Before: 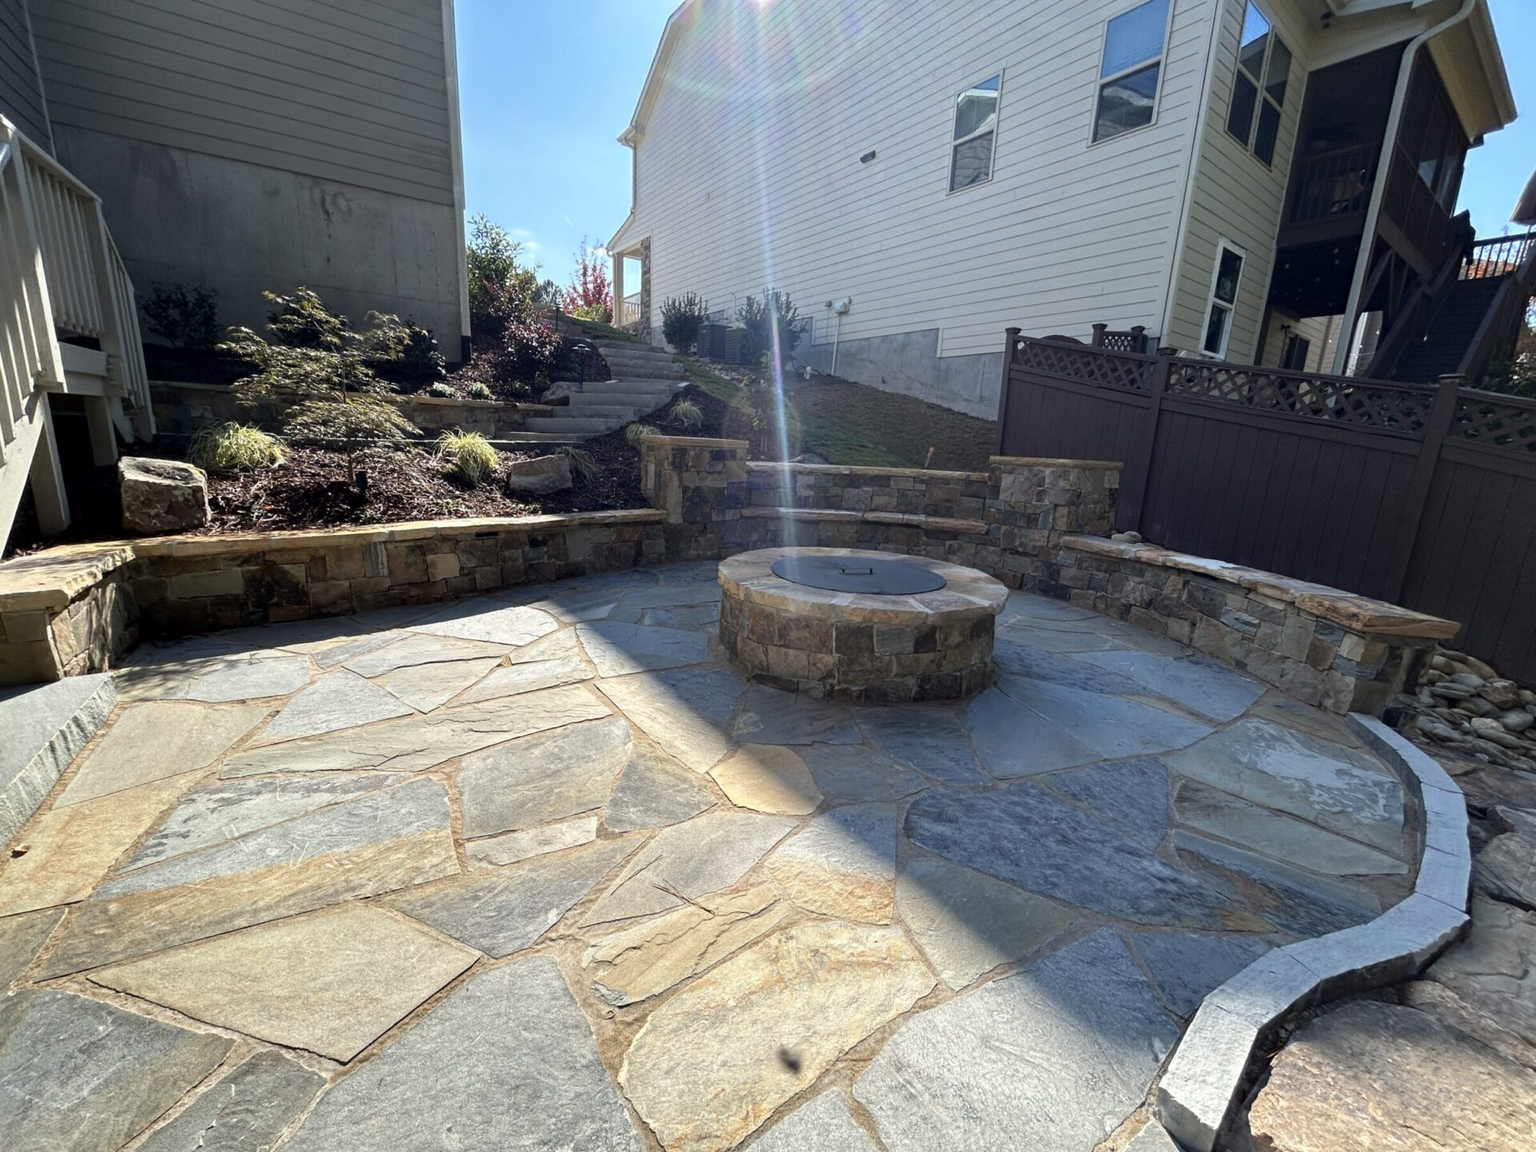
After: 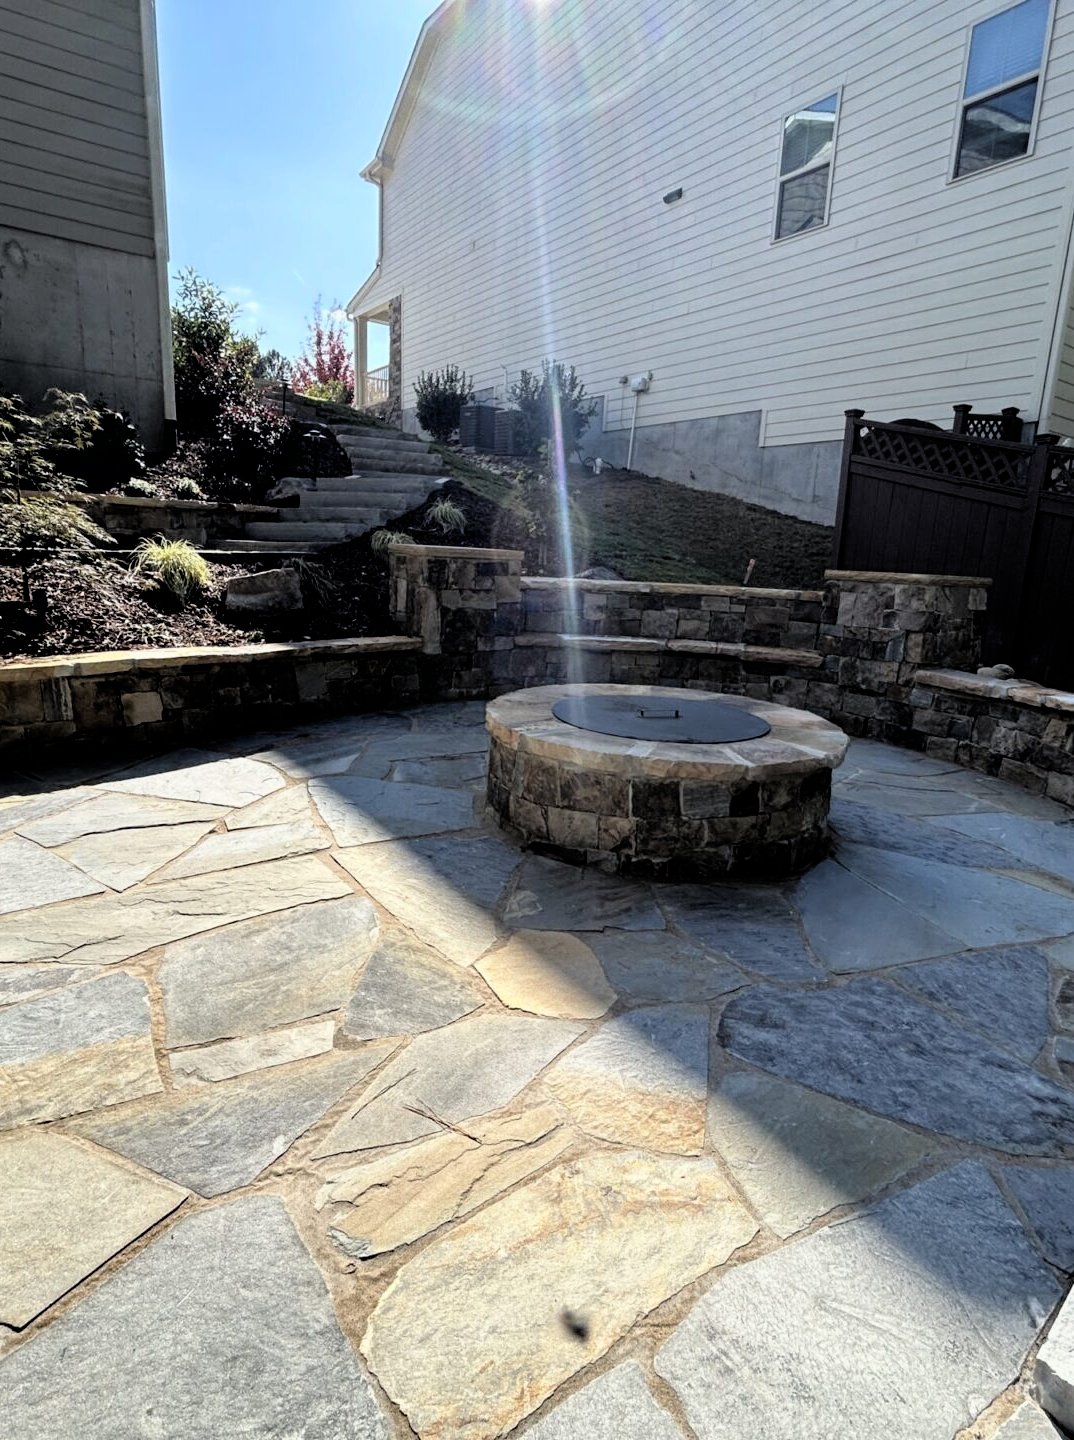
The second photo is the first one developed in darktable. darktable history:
crop: left 21.469%, right 22.583%
filmic rgb: black relative exposure -3.71 EV, white relative exposure 2.76 EV, dynamic range scaling -5.99%, hardness 3.04, color science v6 (2022)
